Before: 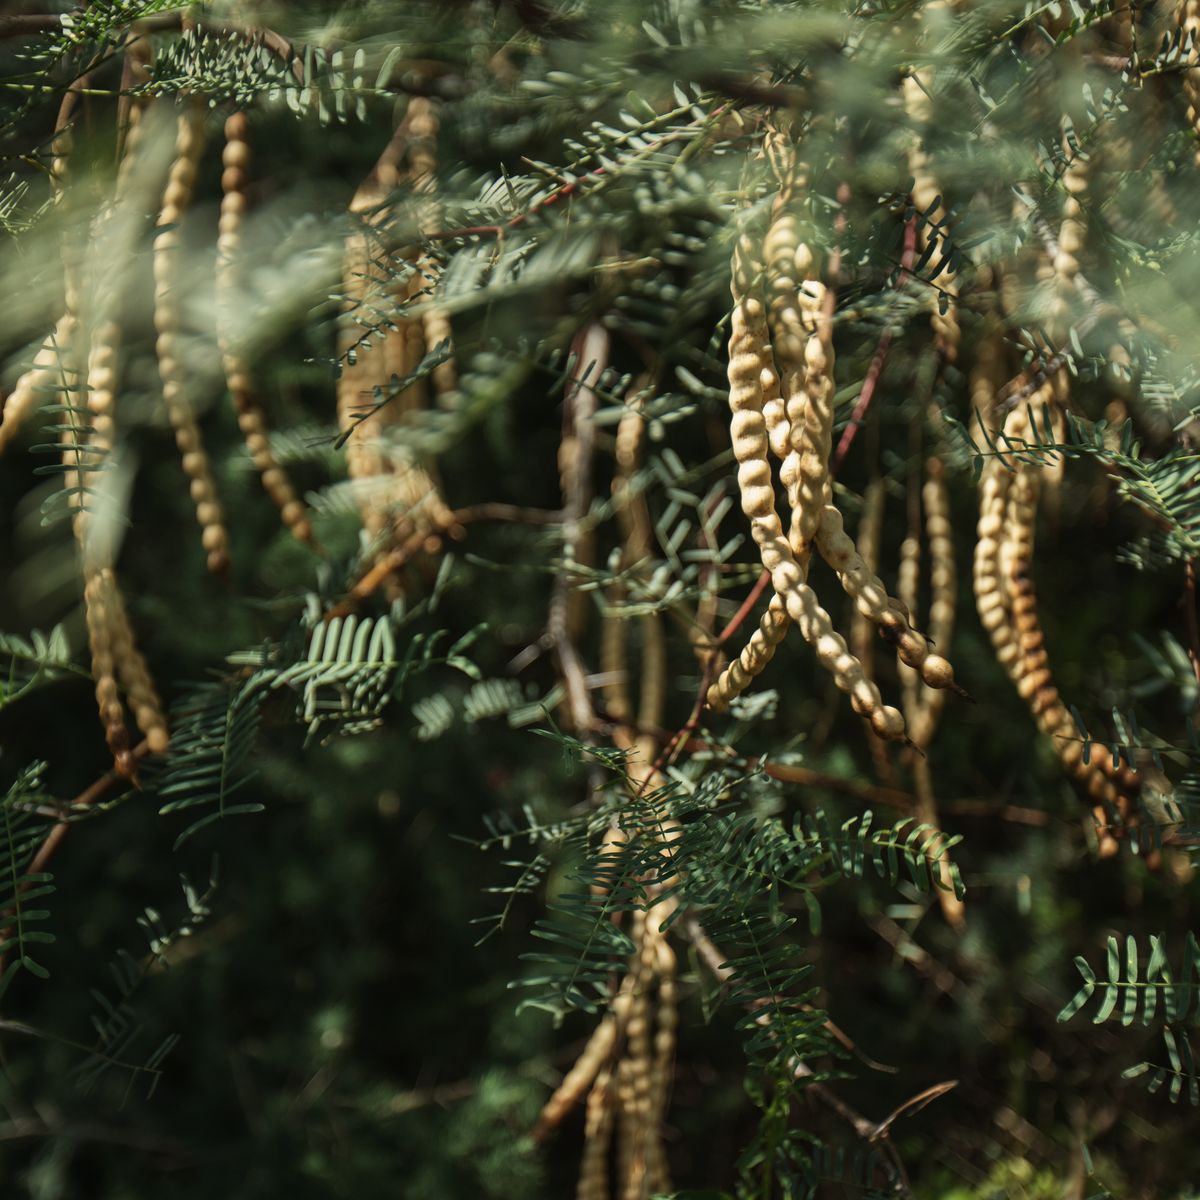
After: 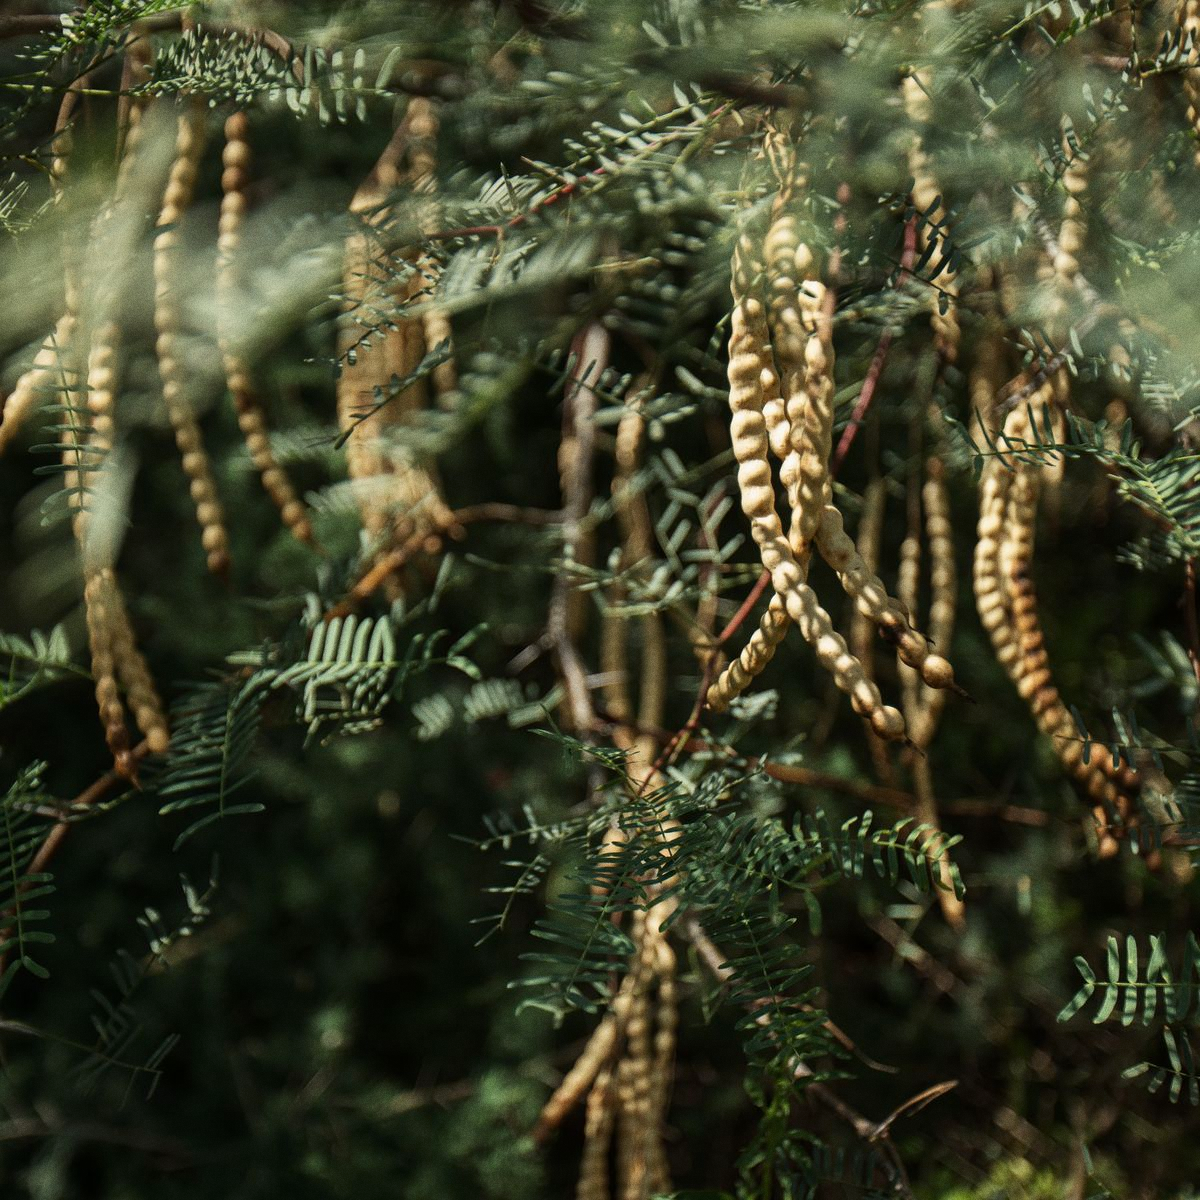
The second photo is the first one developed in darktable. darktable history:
grain: coarseness 0.09 ISO
exposure: black level correction 0.001, compensate highlight preservation false
